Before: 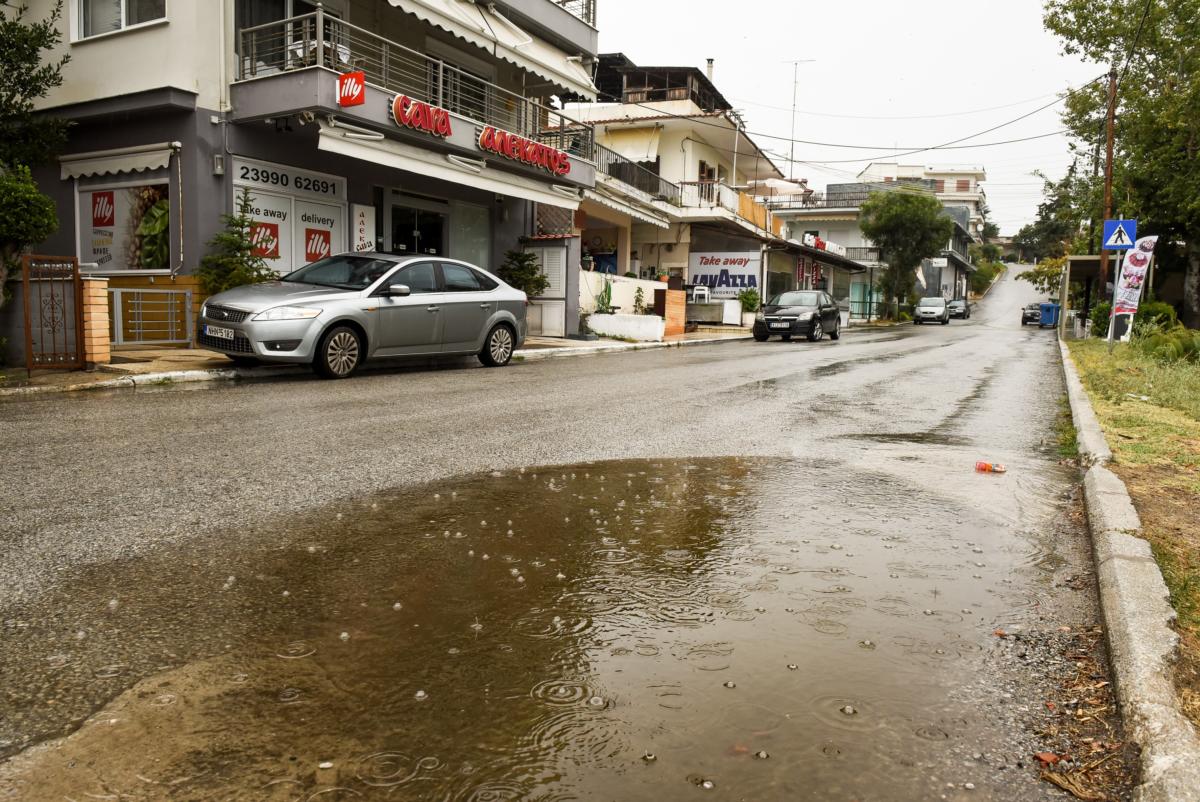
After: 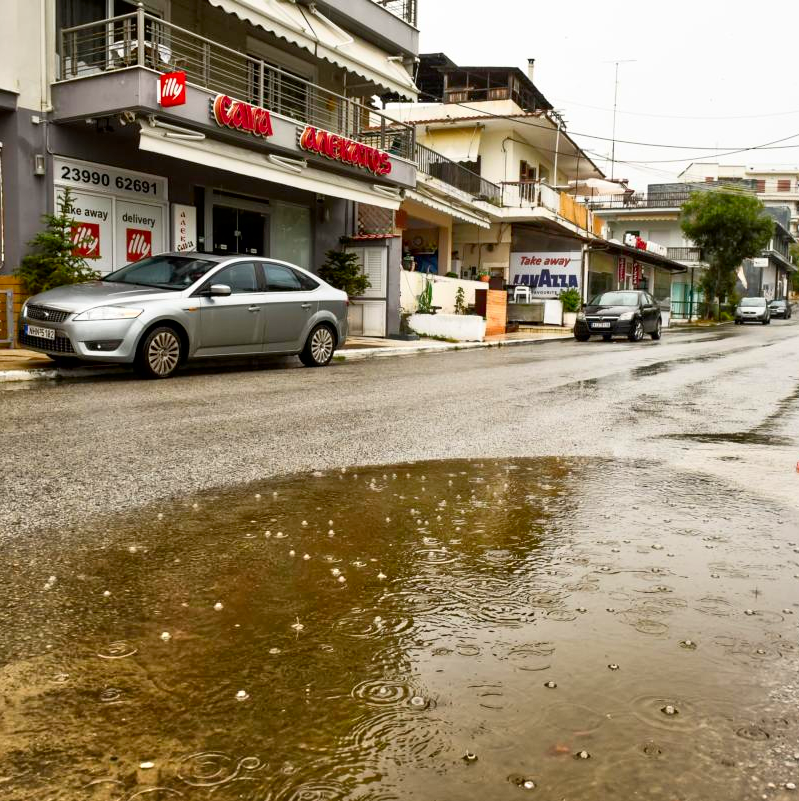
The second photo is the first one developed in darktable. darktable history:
tone equalizer: -7 EV 0.144 EV, -6 EV 0.598 EV, -5 EV 1.18 EV, -4 EV 1.35 EV, -3 EV 1.17 EV, -2 EV 0.6 EV, -1 EV 0.155 EV
contrast brightness saturation: contrast 0.211, brightness -0.103, saturation 0.212
crop and rotate: left 14.947%, right 18.396%
